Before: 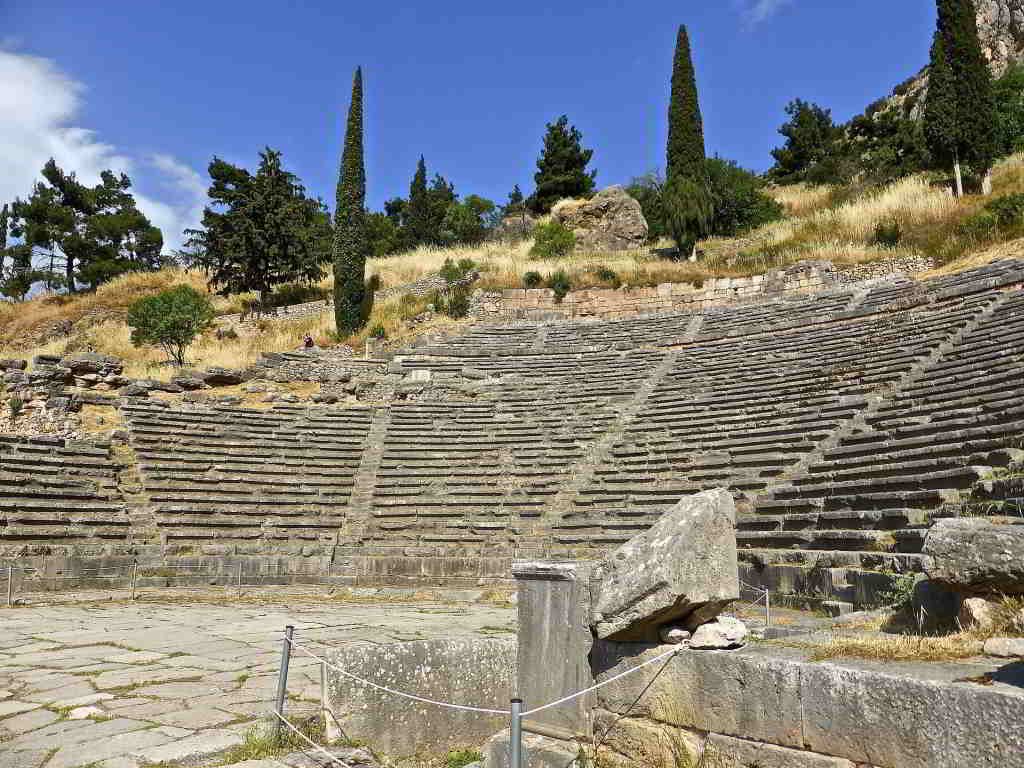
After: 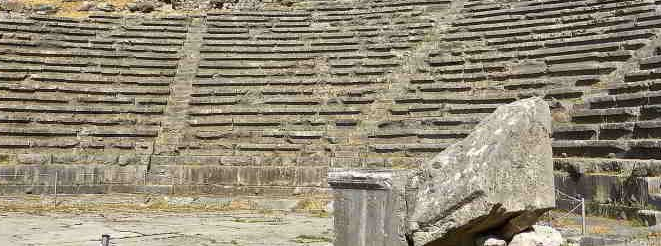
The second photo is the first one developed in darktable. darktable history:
crop: left 18.04%, top 50.995%, right 17.369%, bottom 16.859%
